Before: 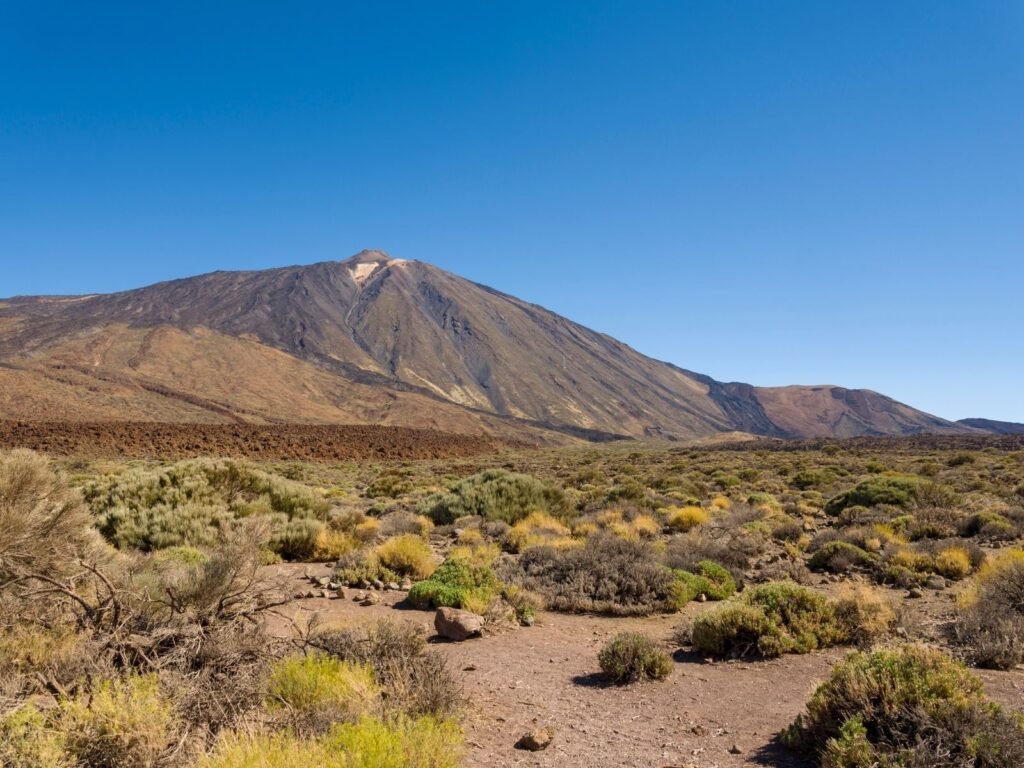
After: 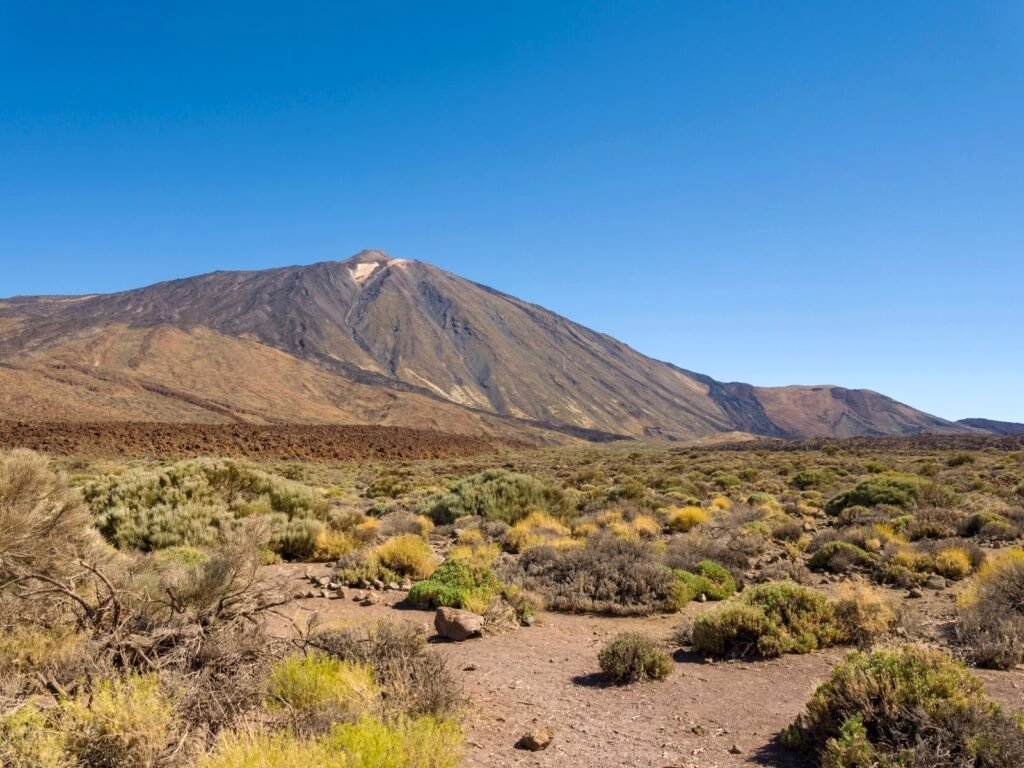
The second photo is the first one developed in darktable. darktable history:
exposure: exposure 0.19 EV, compensate highlight preservation false
